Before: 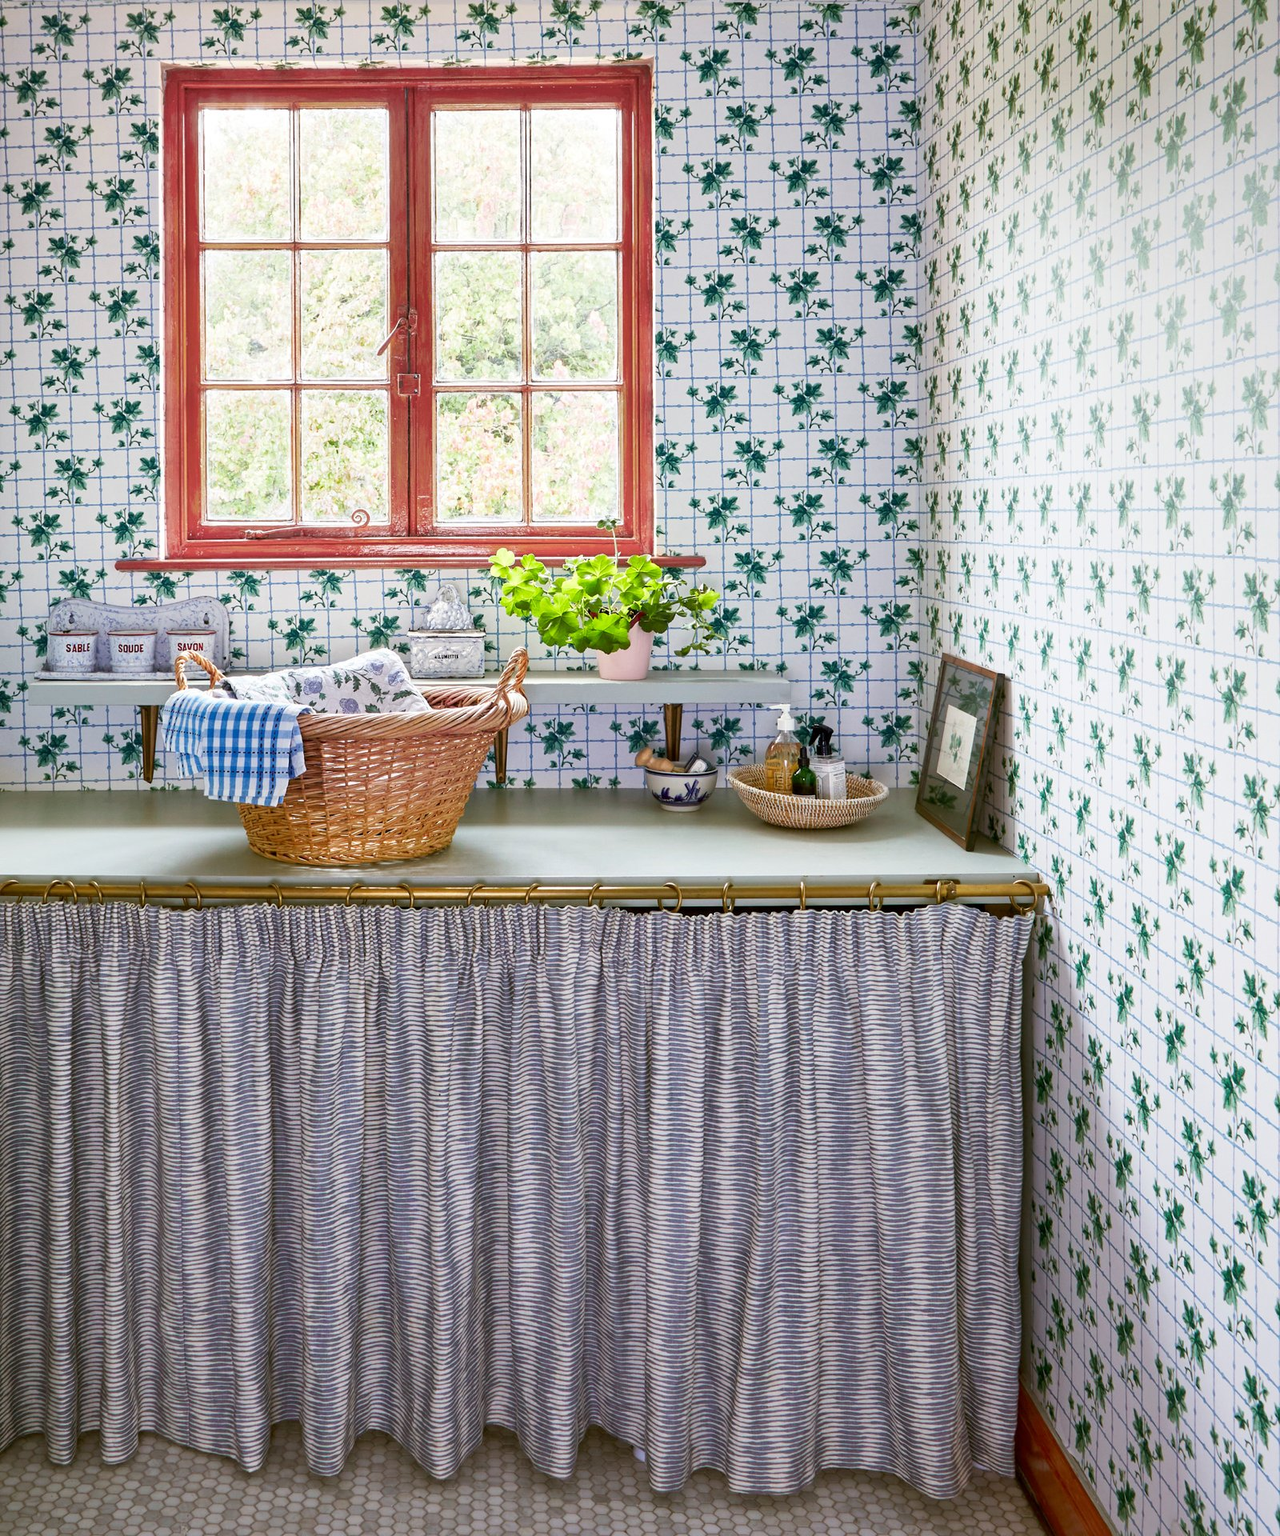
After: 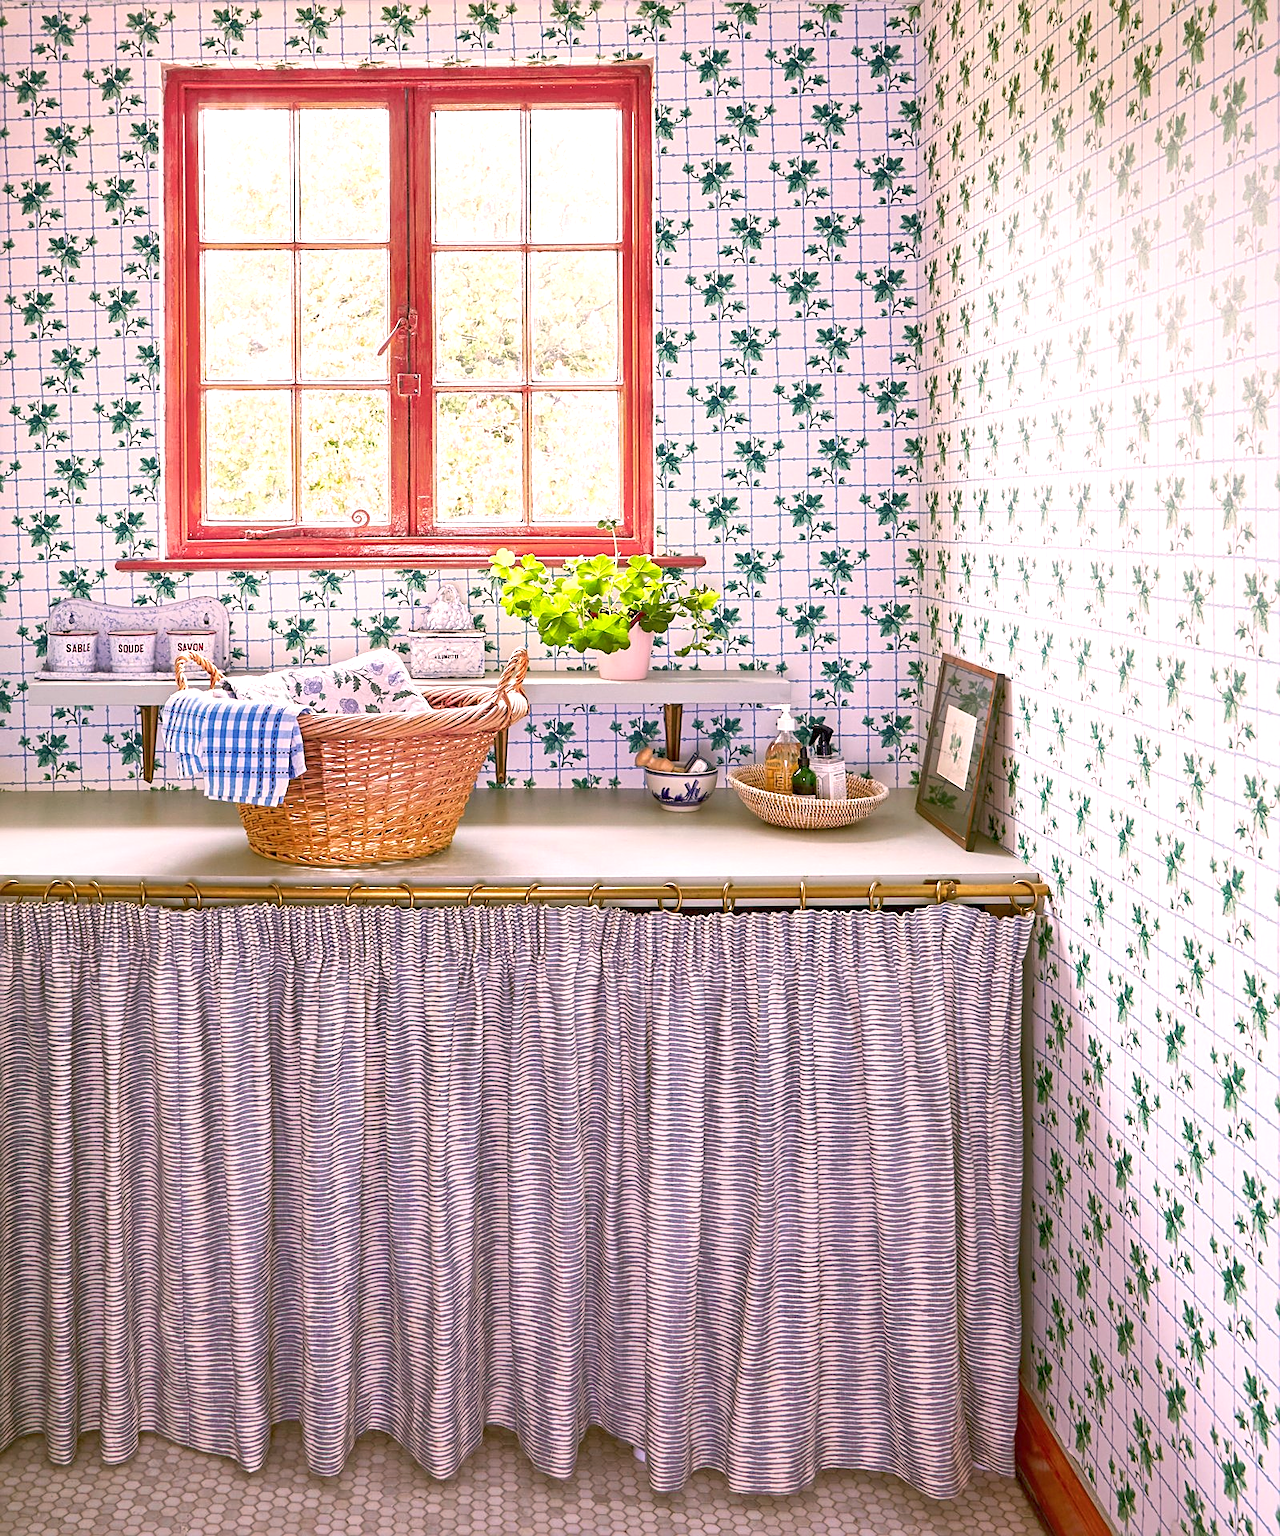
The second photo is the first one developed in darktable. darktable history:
sharpen: on, module defaults
exposure: black level correction 0, exposure 0.7 EV, compensate exposure bias true, compensate highlight preservation false
color correction: highlights a* 14.52, highlights b* 4.84
color balance rgb: contrast -10%
rgb curve: curves: ch0 [(0, 0) (0.093, 0.159) (0.241, 0.265) (0.414, 0.42) (1, 1)], compensate middle gray true, preserve colors basic power
